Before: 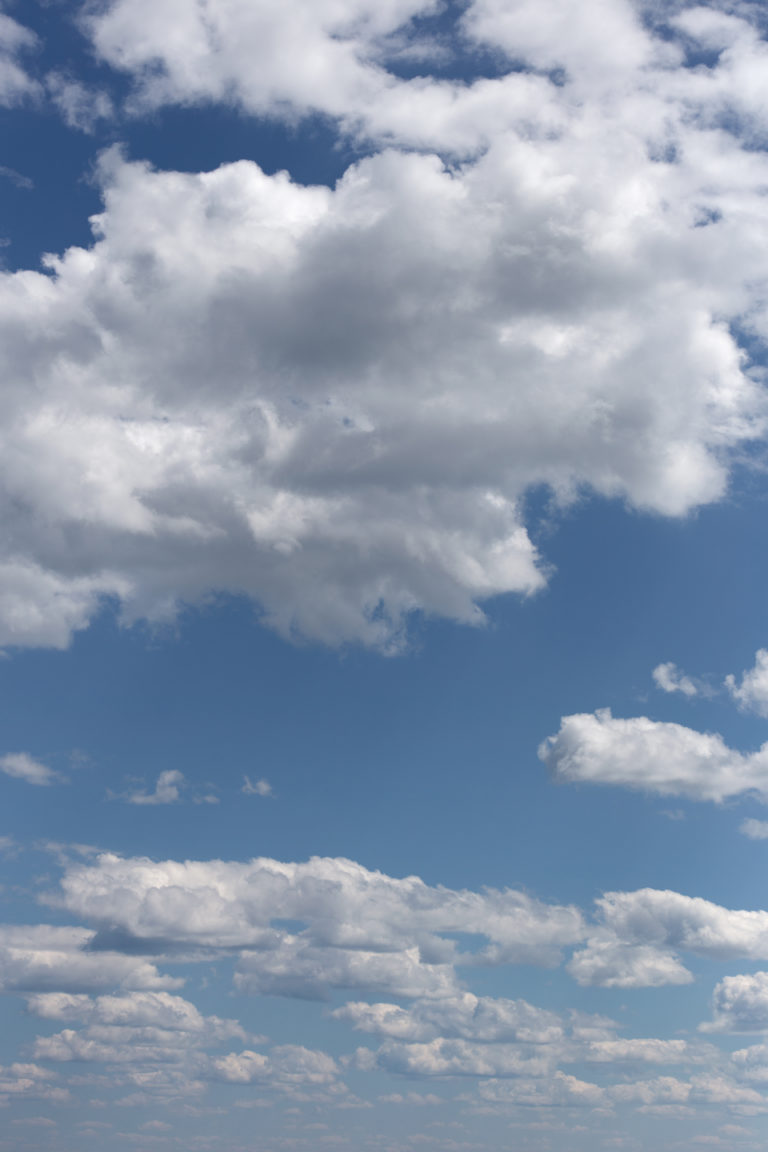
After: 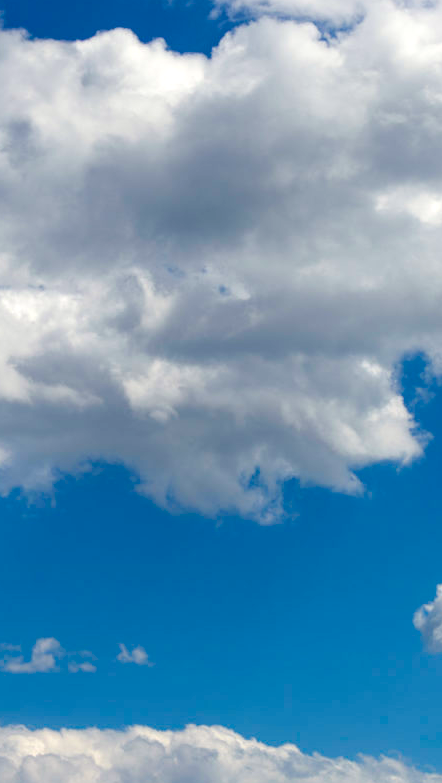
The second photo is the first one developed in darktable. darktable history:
local contrast: on, module defaults
color balance rgb: shadows lift › chroma 0.759%, shadows lift › hue 110.66°, highlights gain › luminance 6.931%, highlights gain › chroma 1.965%, highlights gain › hue 90.31°, linear chroma grading › global chroma 14.894%, perceptual saturation grading › global saturation 40.173%, perceptual saturation grading › highlights -25.064%, perceptual saturation grading › mid-tones 35.094%, perceptual saturation grading › shadows 35.131%, global vibrance 20%
shadows and highlights: shadows -69.87, highlights 36.87, soften with gaussian
crop: left 16.199%, top 11.471%, right 26.236%, bottom 20.482%
